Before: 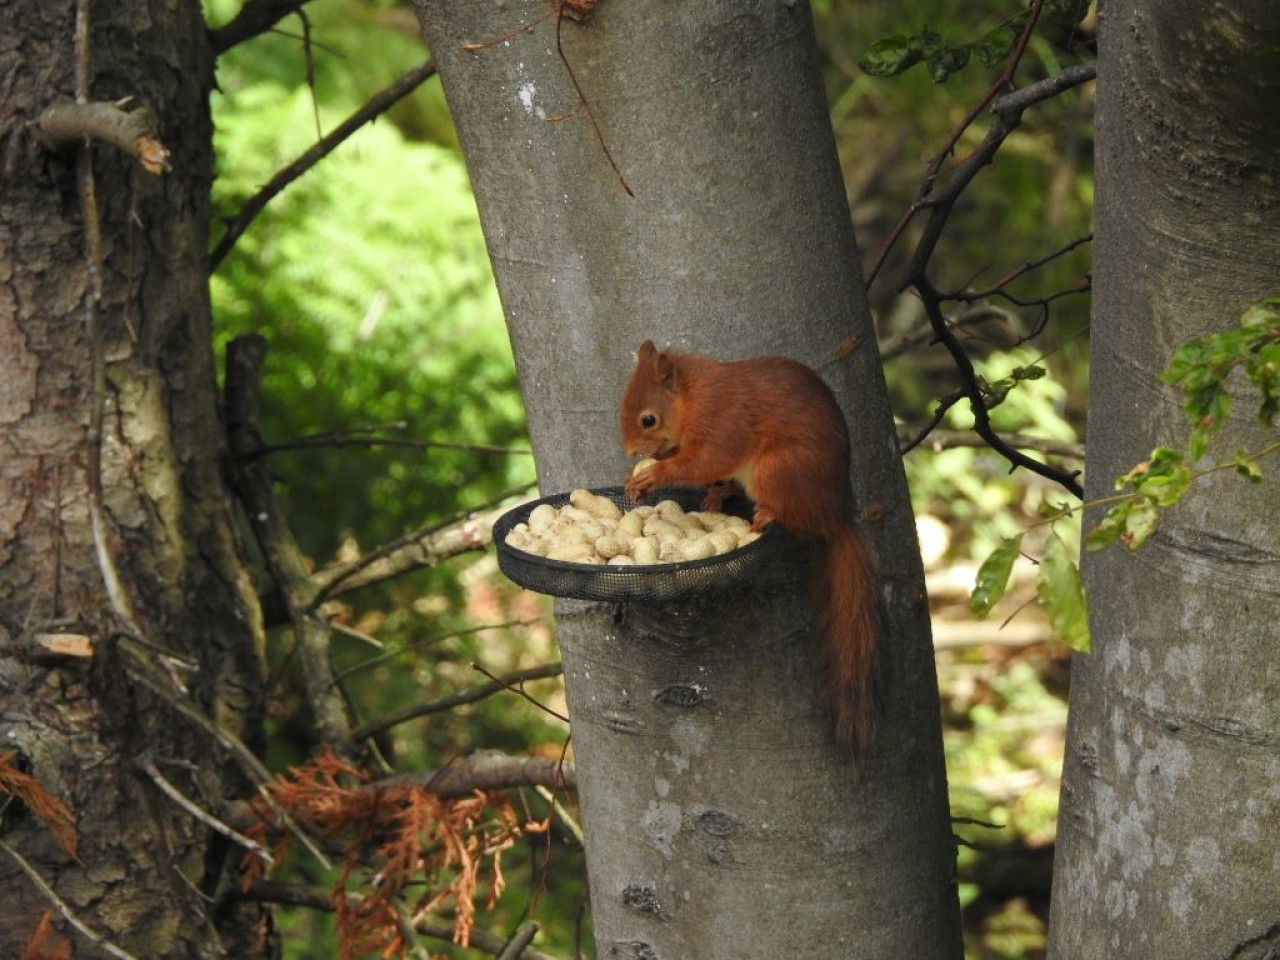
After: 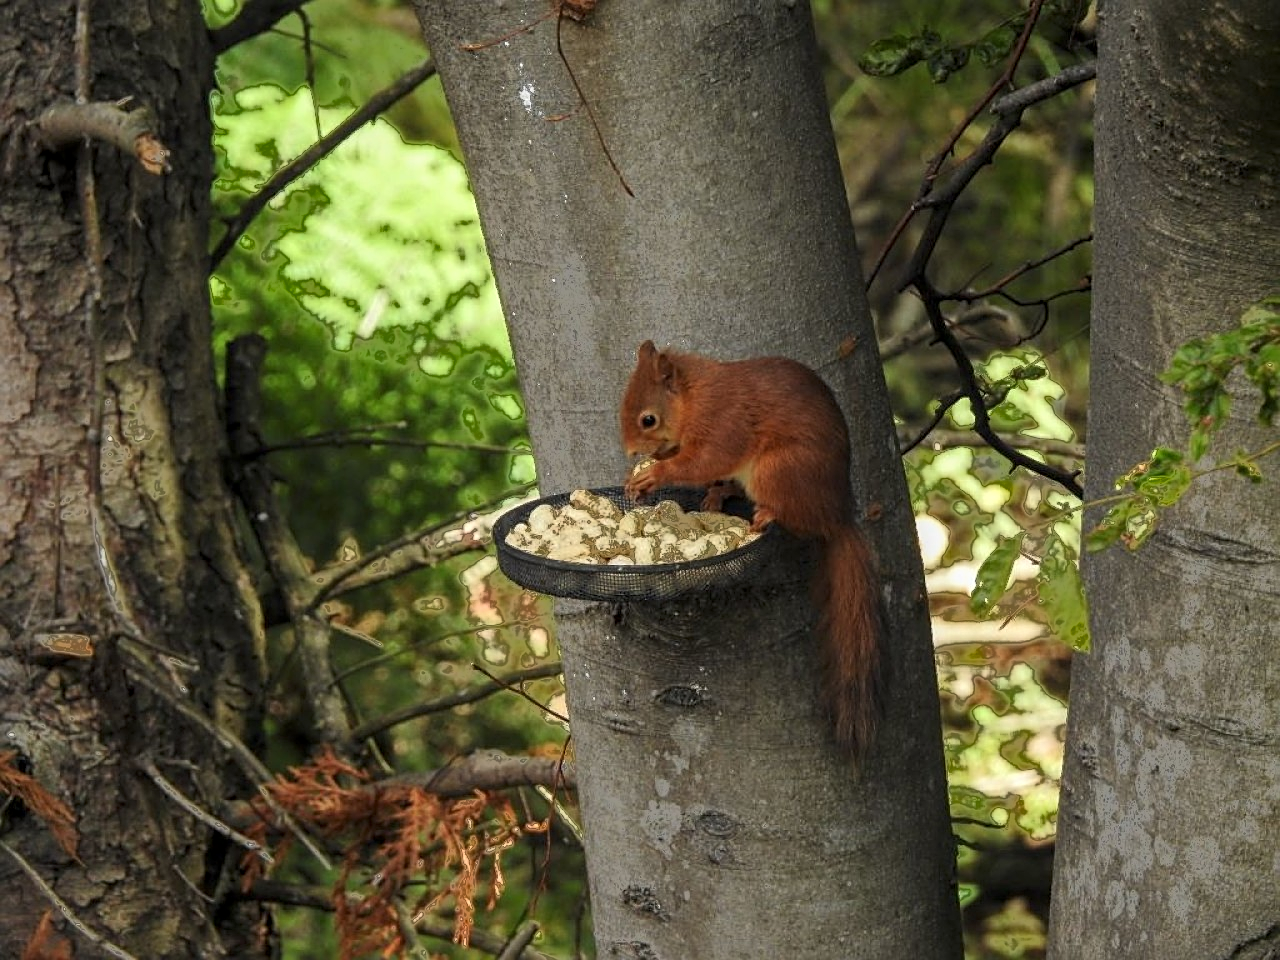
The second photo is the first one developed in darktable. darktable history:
fill light: exposure -0.73 EV, center 0.69, width 2.2
local contrast: on, module defaults
exposure: exposure -0.064 EV, compensate highlight preservation false
sharpen: on, module defaults
